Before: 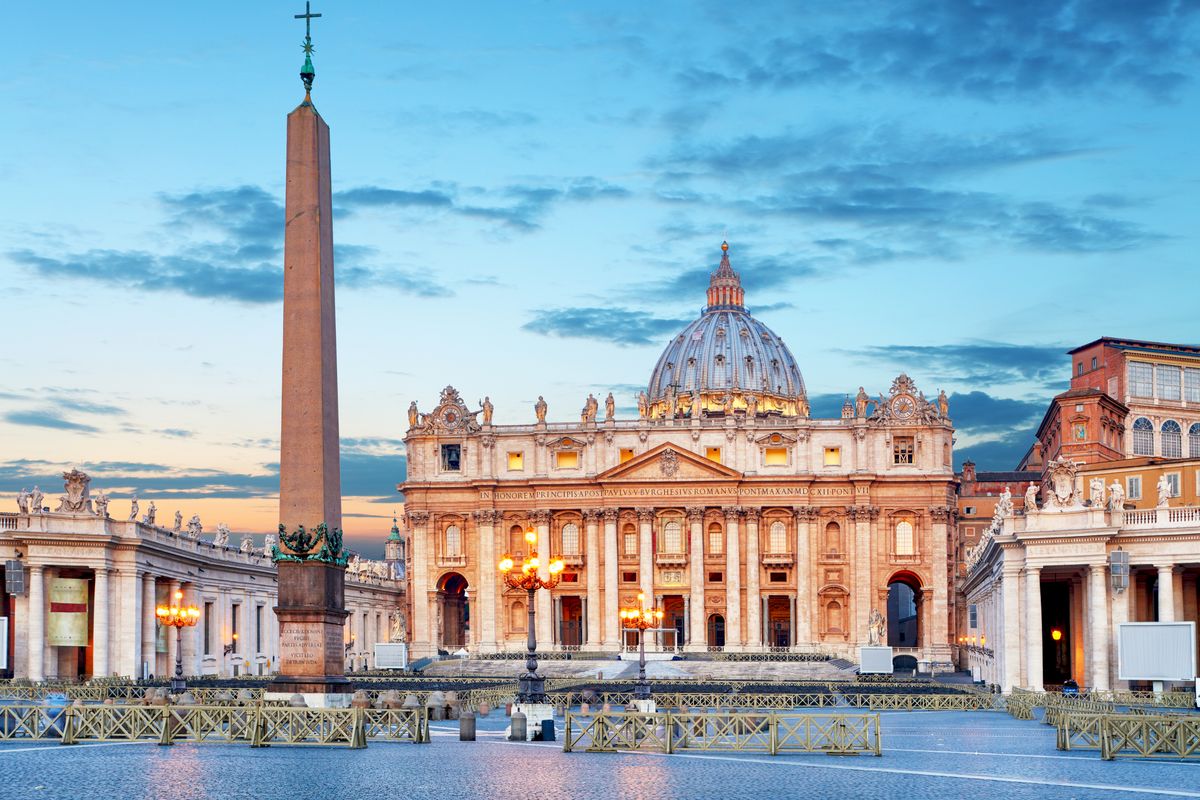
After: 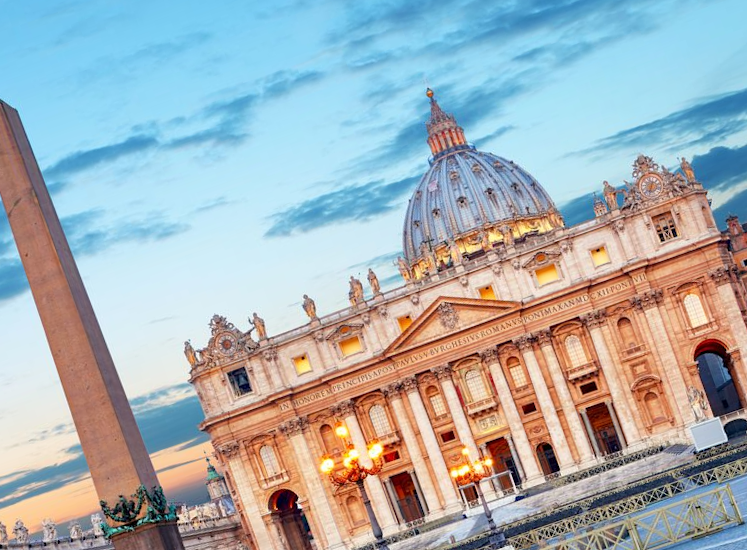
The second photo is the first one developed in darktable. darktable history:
crop and rotate: angle 19.12°, left 6.778%, right 3.706%, bottom 1.142%
